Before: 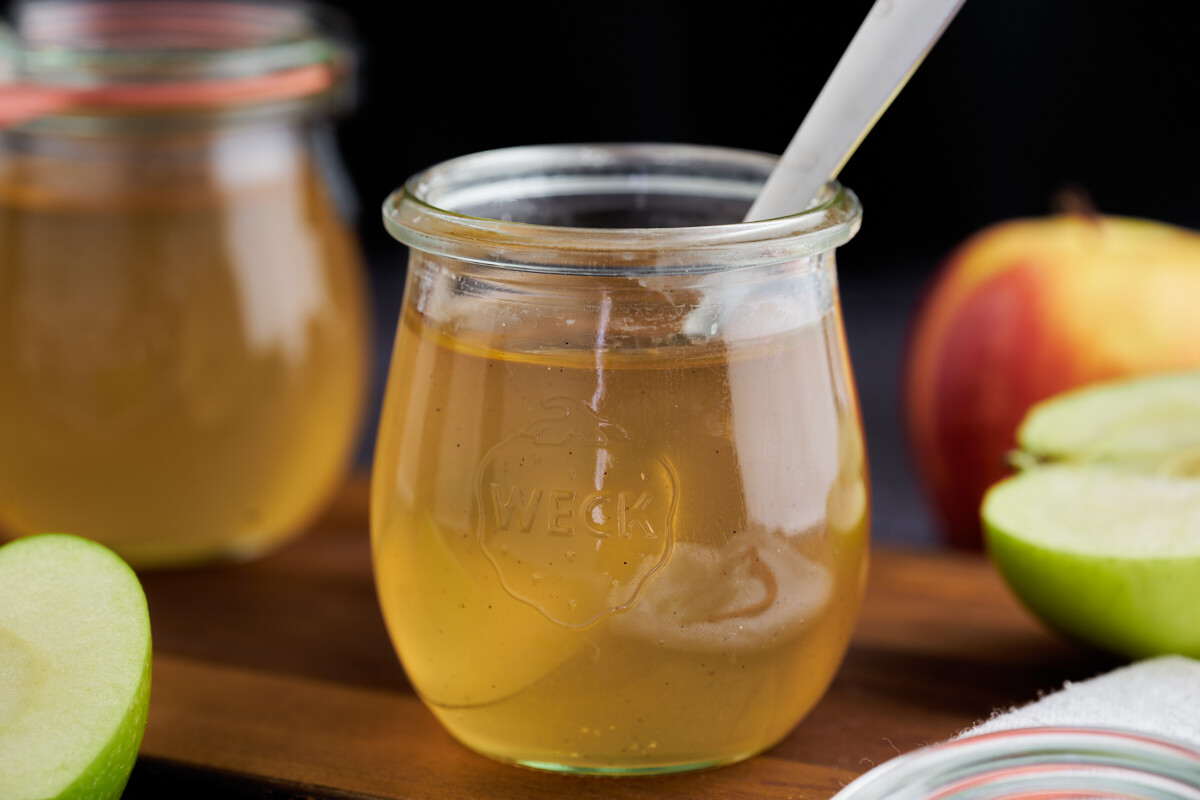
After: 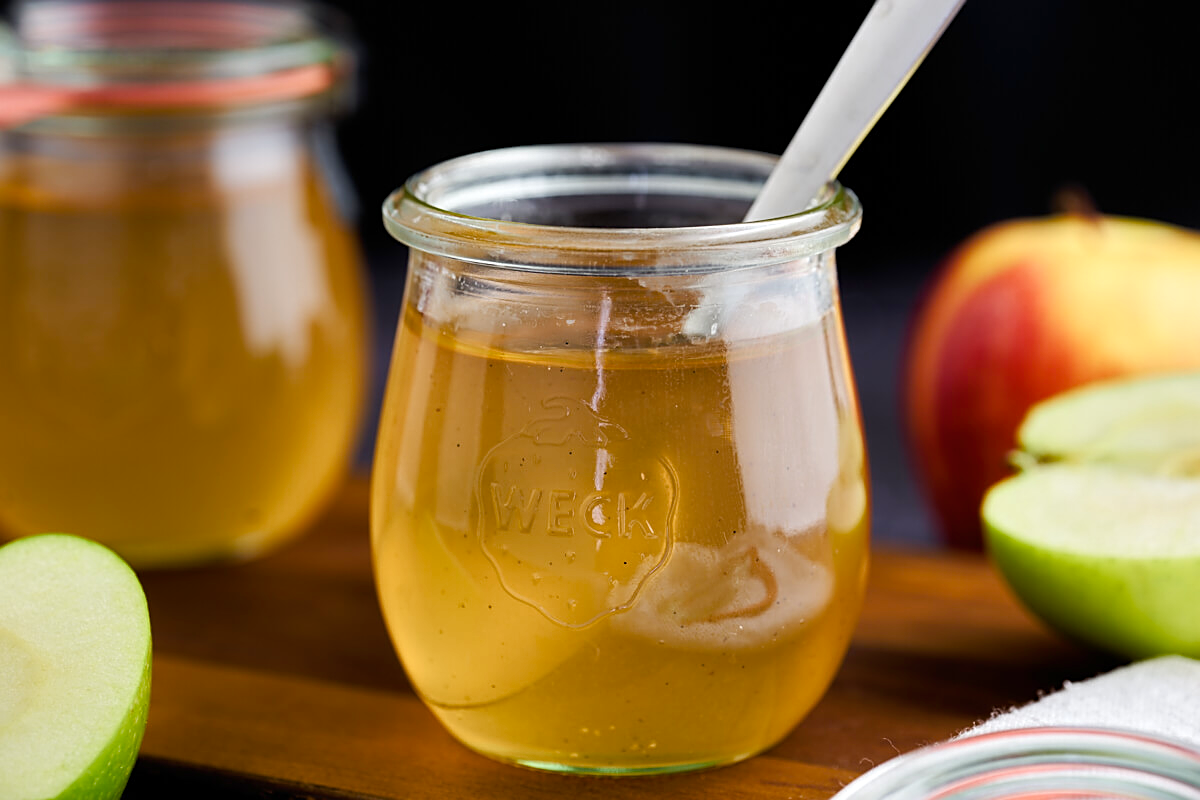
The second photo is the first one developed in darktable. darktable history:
sharpen: on, module defaults
color balance rgb: linear chroma grading › shadows 32%, linear chroma grading › global chroma -2%, linear chroma grading › mid-tones 4%, perceptual saturation grading › global saturation -2%, perceptual saturation grading › highlights -8%, perceptual saturation grading › mid-tones 8%, perceptual saturation grading › shadows 4%, perceptual brilliance grading › highlights 8%, perceptual brilliance grading › mid-tones 4%, perceptual brilliance grading › shadows 2%, global vibrance 16%, saturation formula JzAzBz (2021)
